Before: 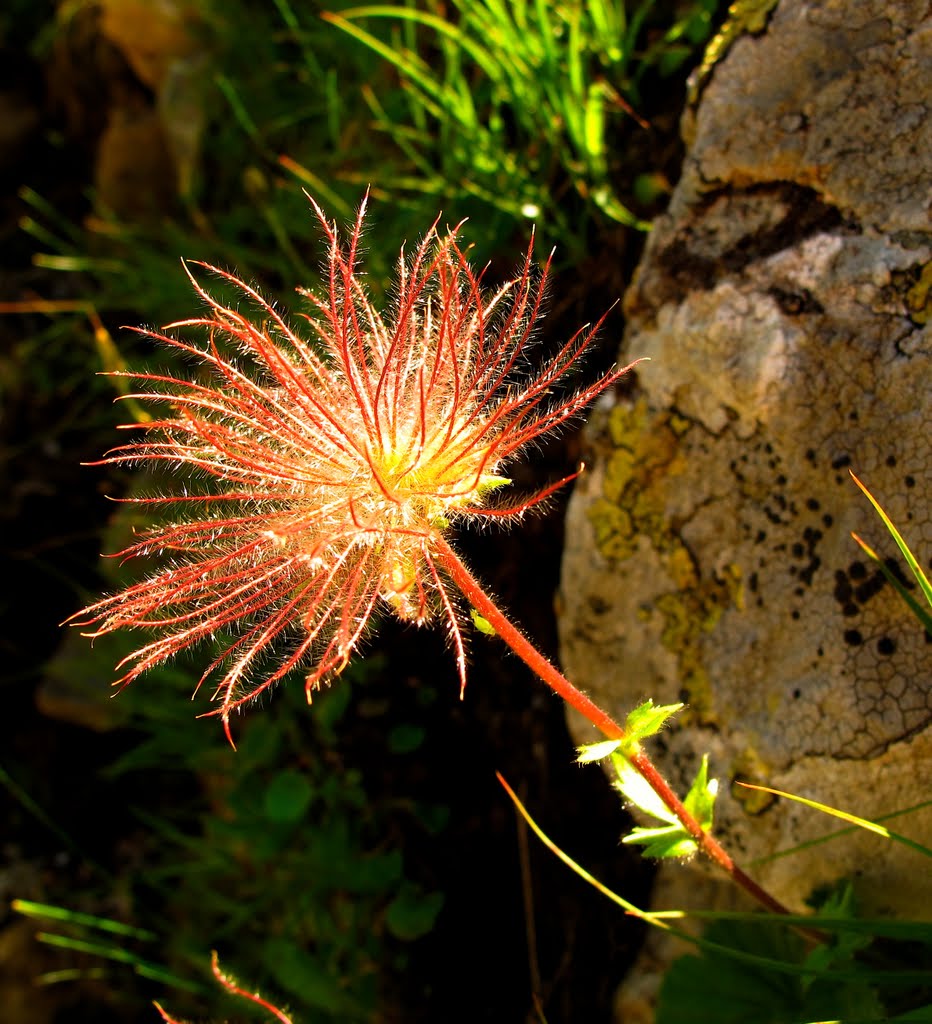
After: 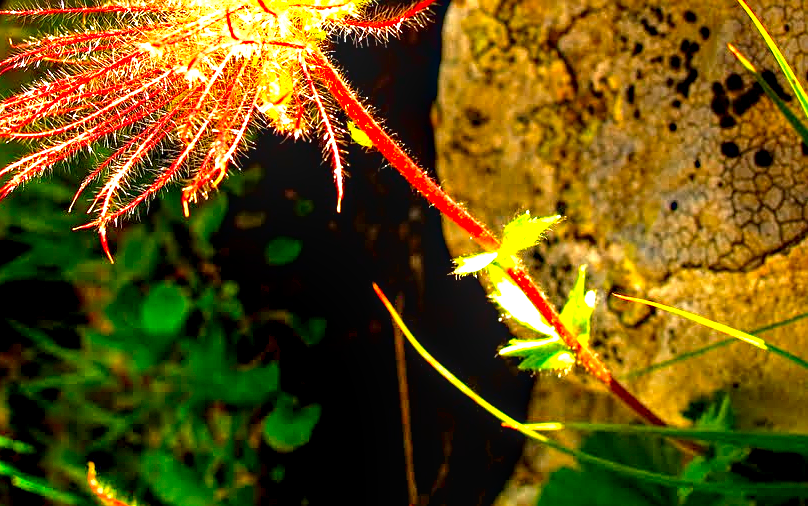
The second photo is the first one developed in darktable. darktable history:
sharpen: amount 0.477
haze removal: compatibility mode true, adaptive false
exposure: black level correction 0.001, exposure 1.318 EV, compensate highlight preservation false
crop and rotate: left 13.237%, top 47.738%, bottom 2.842%
local contrast: detail 130%
shadows and highlights: soften with gaussian
contrast brightness saturation: brightness -0.028, saturation 0.343
